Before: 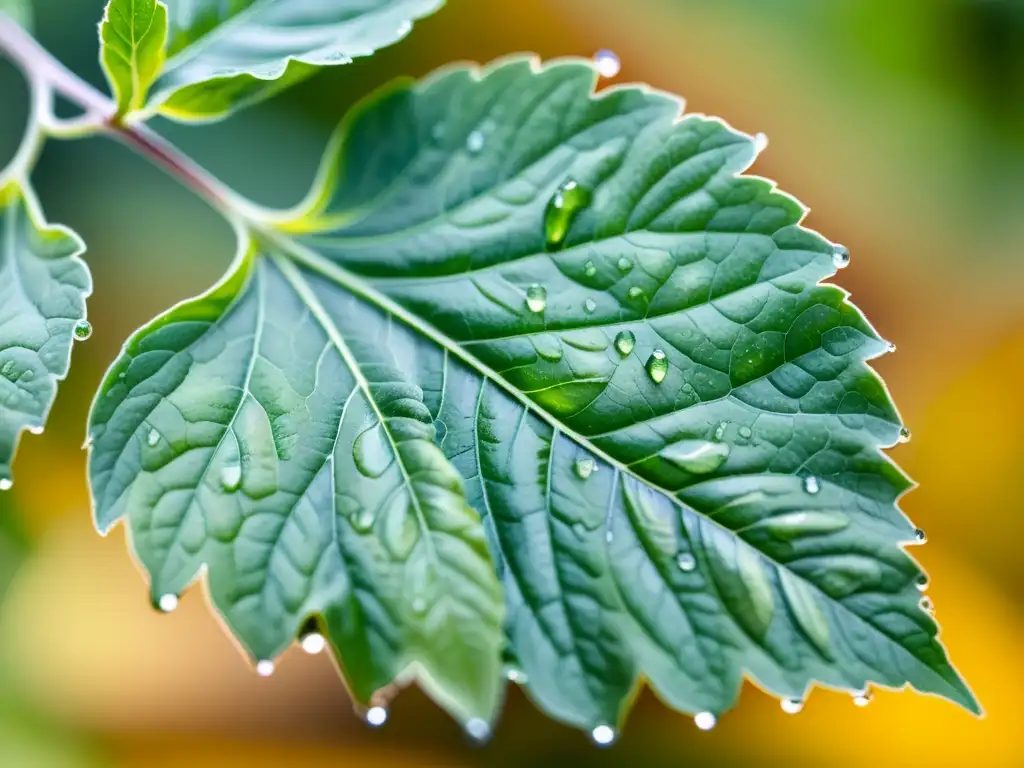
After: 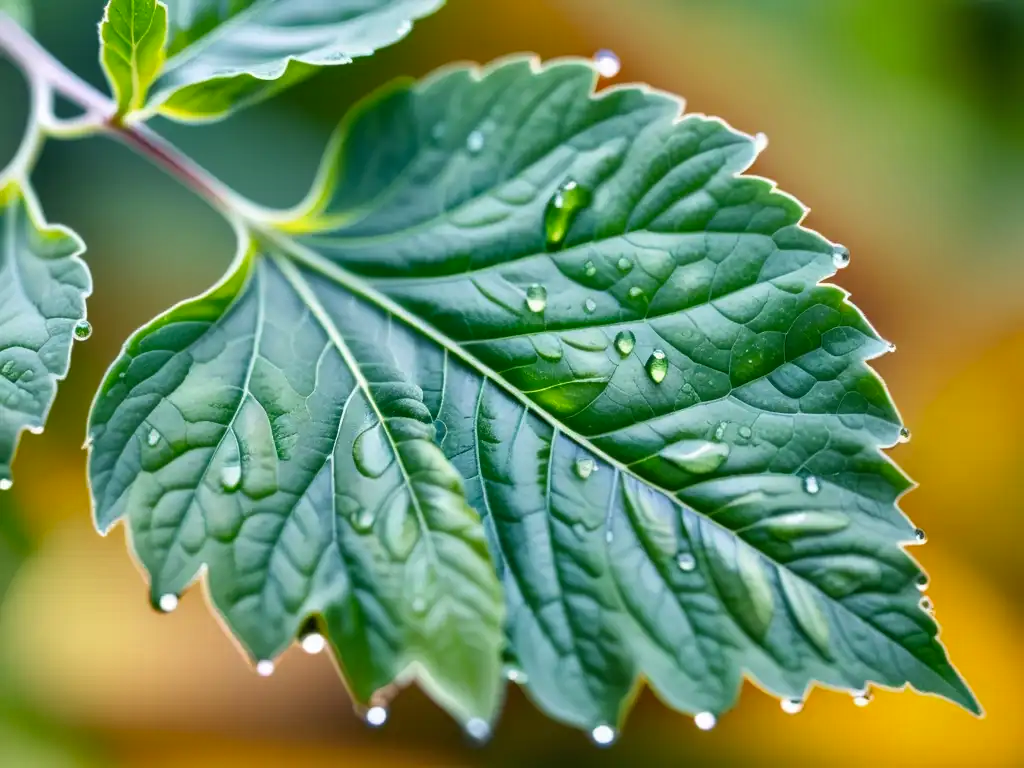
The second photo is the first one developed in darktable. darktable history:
shadows and highlights: shadows 21.04, highlights -80.79, highlights color adjustment 40.54%, soften with gaussian
